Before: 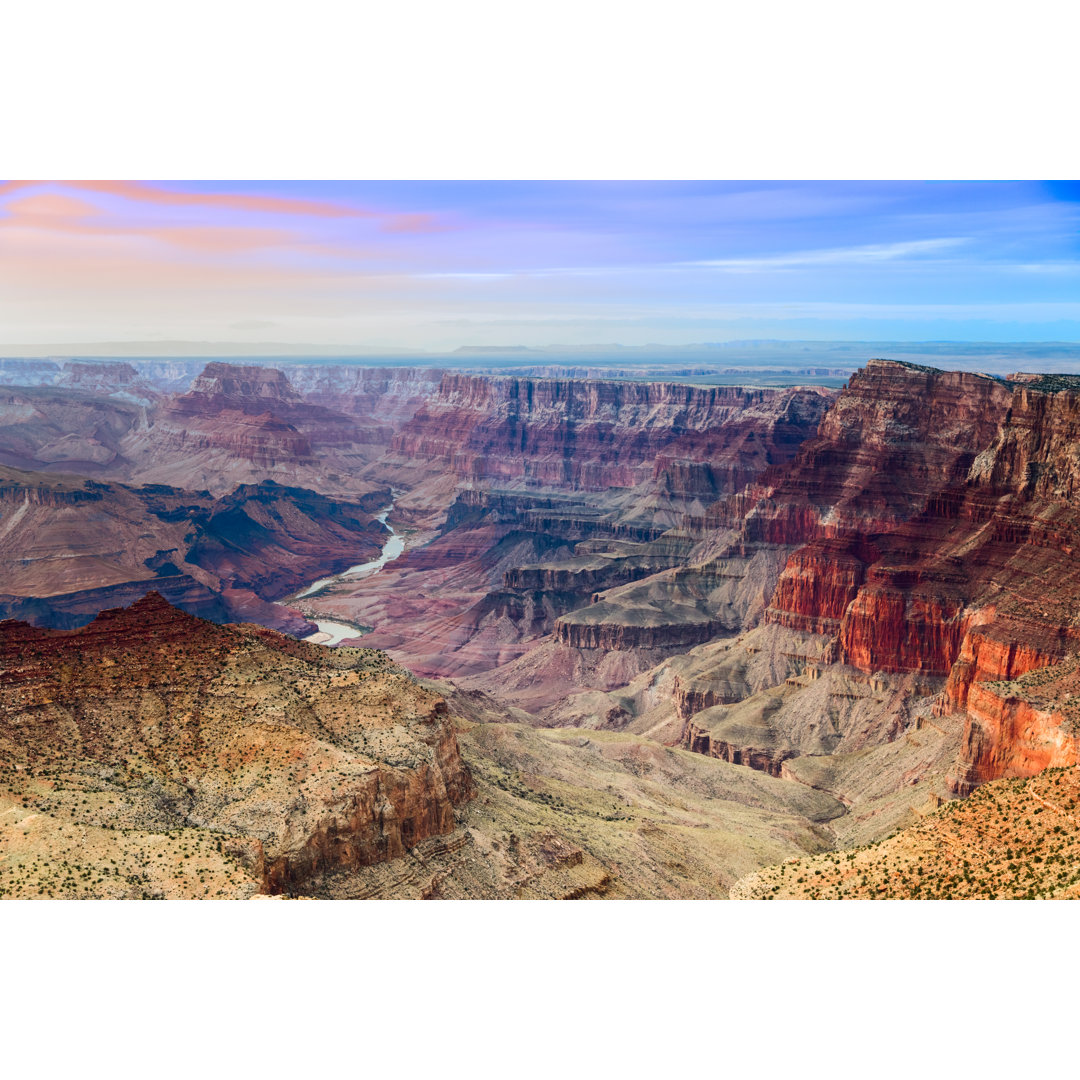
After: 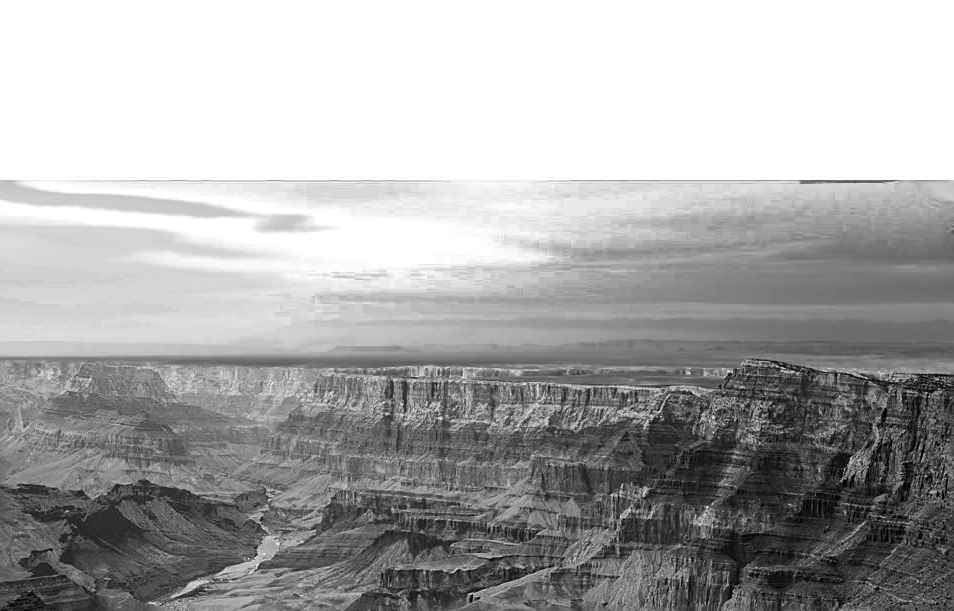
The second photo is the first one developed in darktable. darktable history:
color zones: curves: ch0 [(0.002, 0.589) (0.107, 0.484) (0.146, 0.249) (0.217, 0.352) (0.309, 0.525) (0.39, 0.404) (0.455, 0.169) (0.597, 0.055) (0.724, 0.212) (0.775, 0.691) (0.869, 0.571) (1, 0.587)]; ch1 [(0, 0) (0.143, 0) (0.286, 0) (0.429, 0) (0.571, 0) (0.714, 0) (0.857, 0)]
haze removal: compatibility mode true, adaptive false
crop and rotate: left 11.588%, bottom 43.383%
sharpen: on, module defaults
